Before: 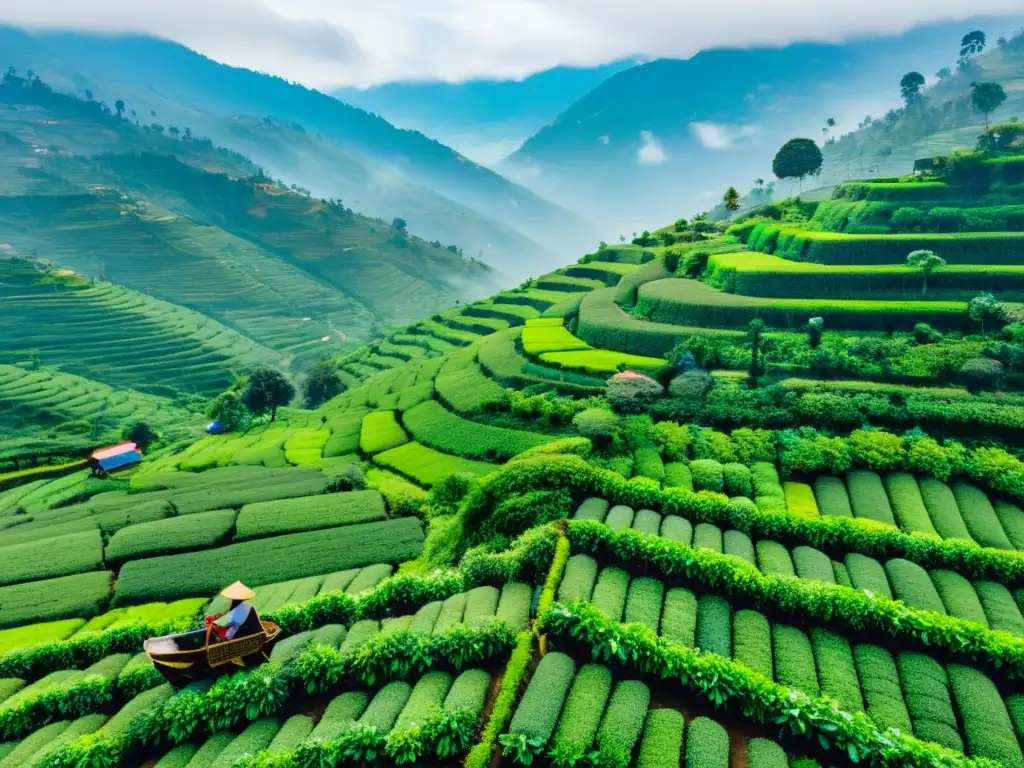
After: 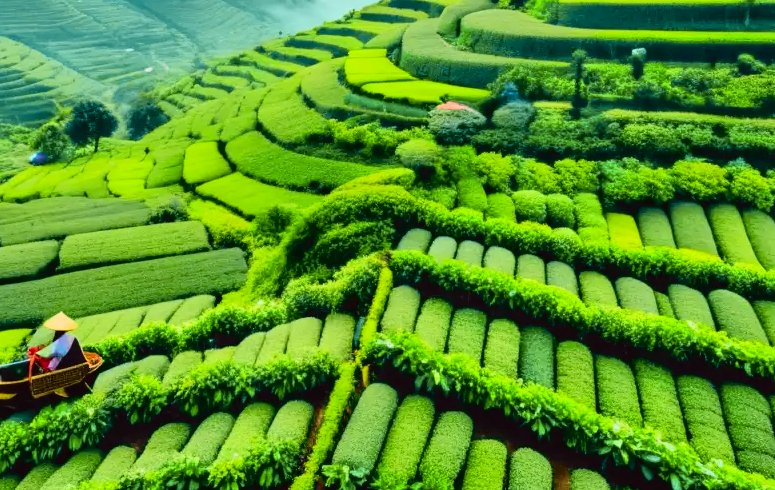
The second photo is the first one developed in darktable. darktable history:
tone curve: curves: ch0 [(0, 0.012) (0.144, 0.137) (0.326, 0.386) (0.489, 0.573) (0.656, 0.763) (0.849, 0.902) (1, 0.974)]; ch1 [(0, 0) (0.366, 0.367) (0.475, 0.453) (0.487, 0.501) (0.519, 0.527) (0.544, 0.579) (0.562, 0.619) (0.622, 0.694) (1, 1)]; ch2 [(0, 0) (0.333, 0.346) (0.375, 0.375) (0.424, 0.43) (0.476, 0.492) (0.502, 0.503) (0.533, 0.541) (0.572, 0.615) (0.605, 0.656) (0.641, 0.709) (1, 1)], color space Lab, independent channels, preserve colors none
crop and rotate: left 17.299%, top 35.115%, right 7.015%, bottom 1.024%
